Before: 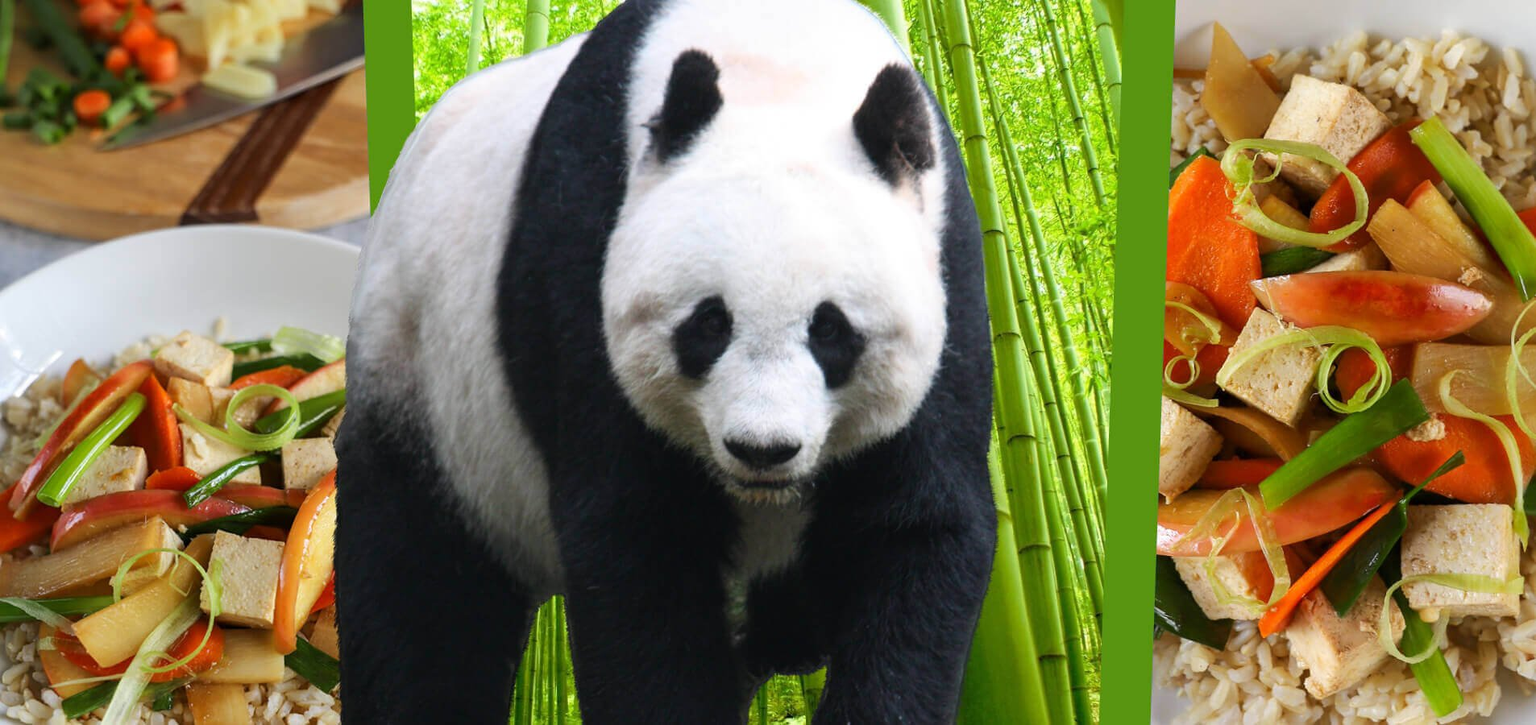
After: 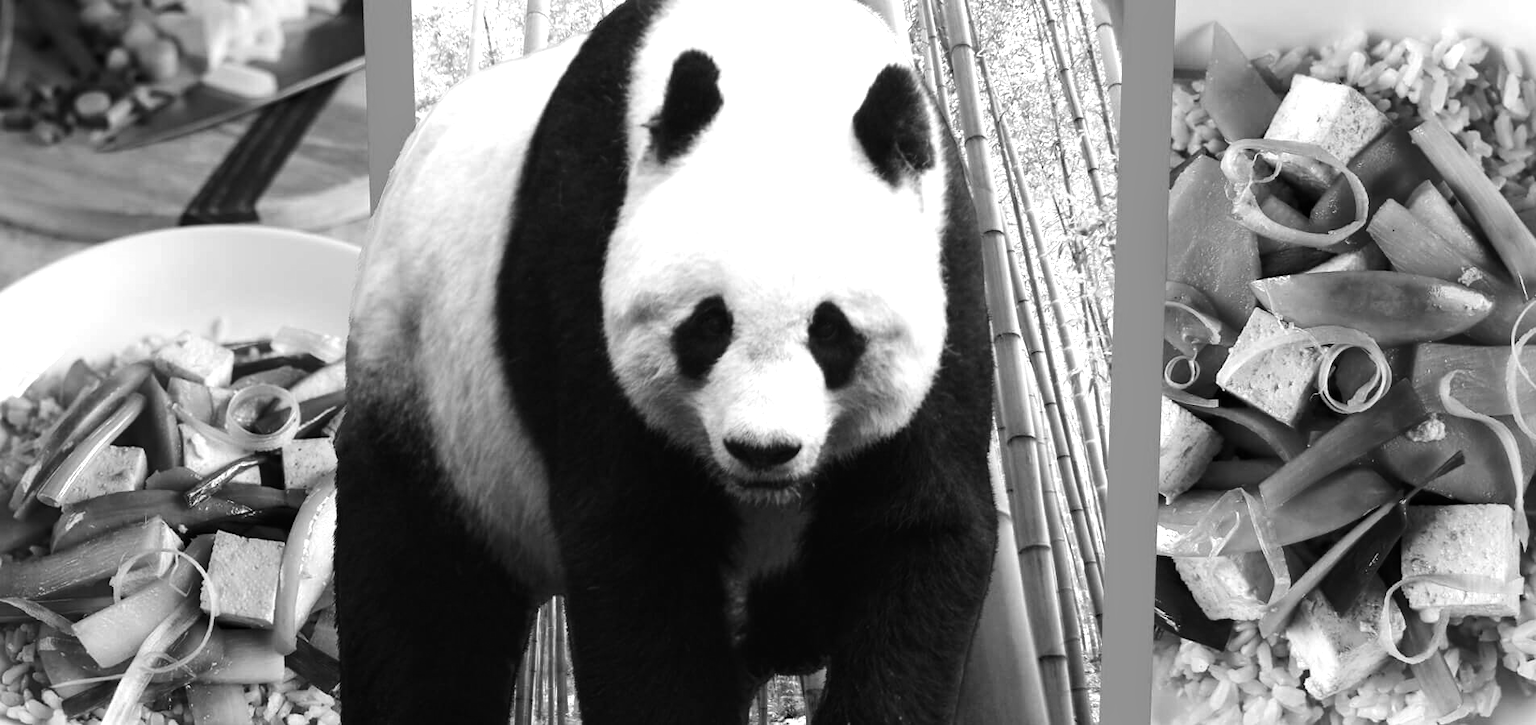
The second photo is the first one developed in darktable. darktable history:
tone equalizer: -8 EV -0.75 EV, -7 EV -0.7 EV, -6 EV -0.6 EV, -5 EV -0.4 EV, -3 EV 0.4 EV, -2 EV 0.6 EV, -1 EV 0.7 EV, +0 EV 0.75 EV, edges refinement/feathering 500, mask exposure compensation -1.57 EV, preserve details no
monochrome: a -92.57, b 58.91
